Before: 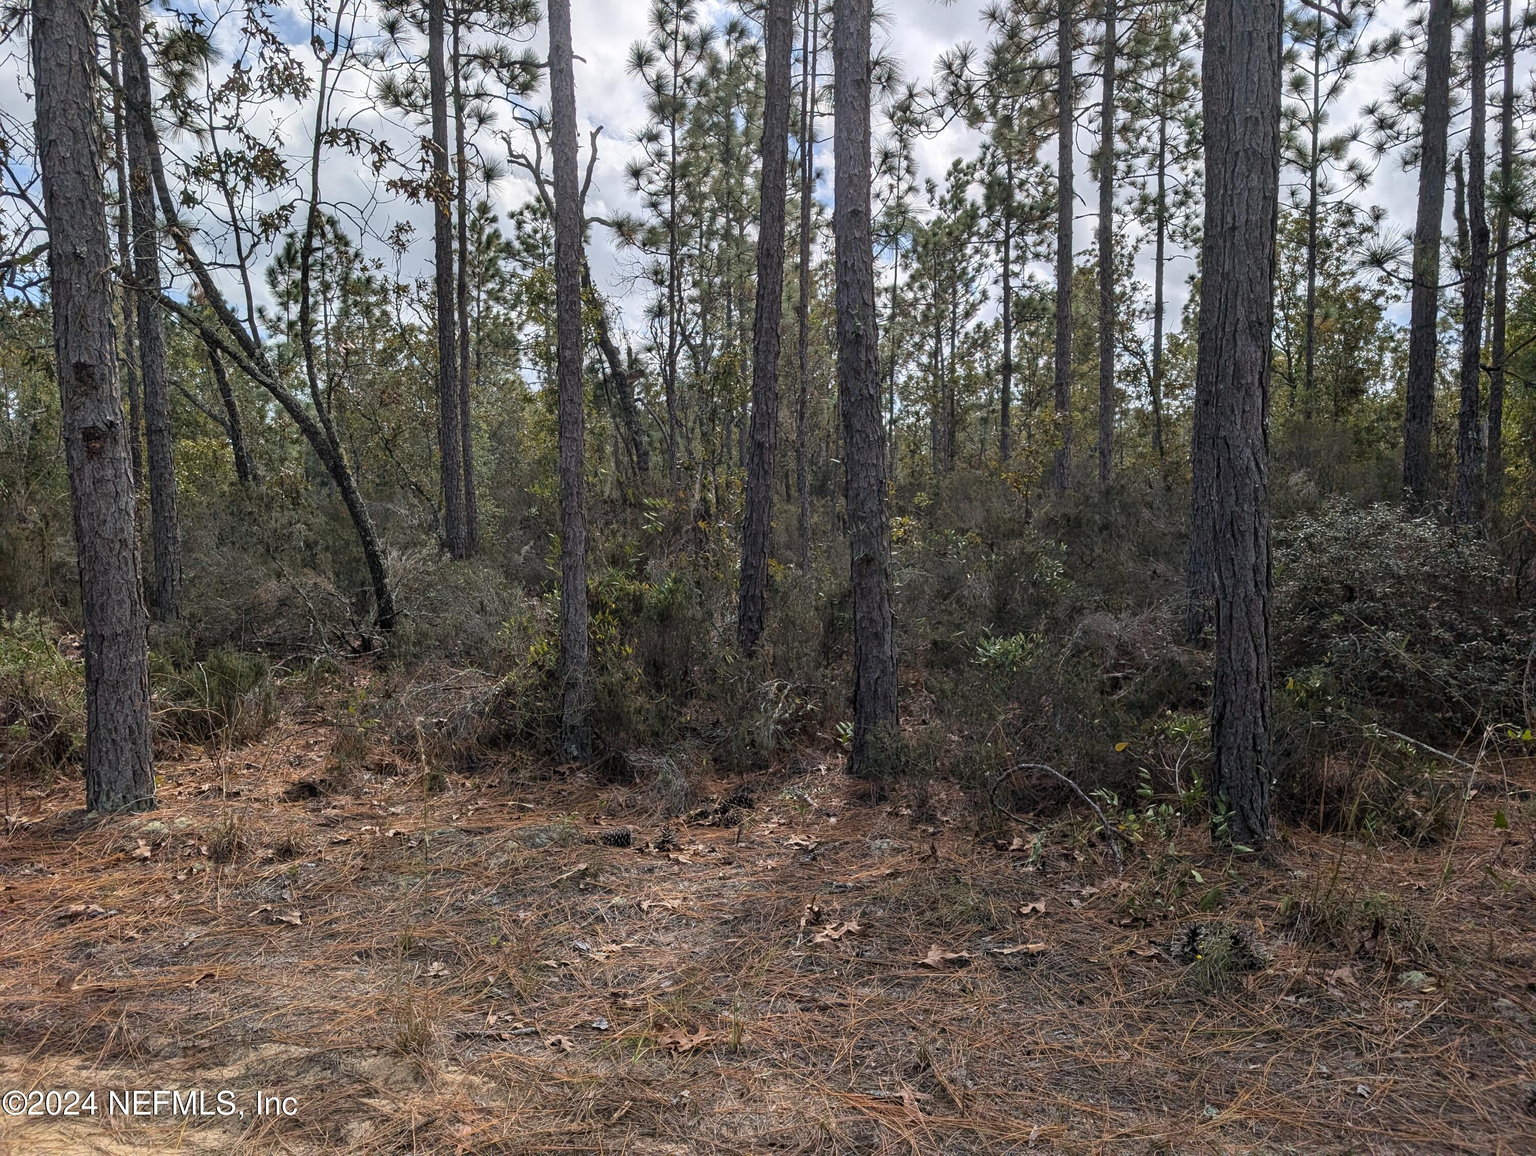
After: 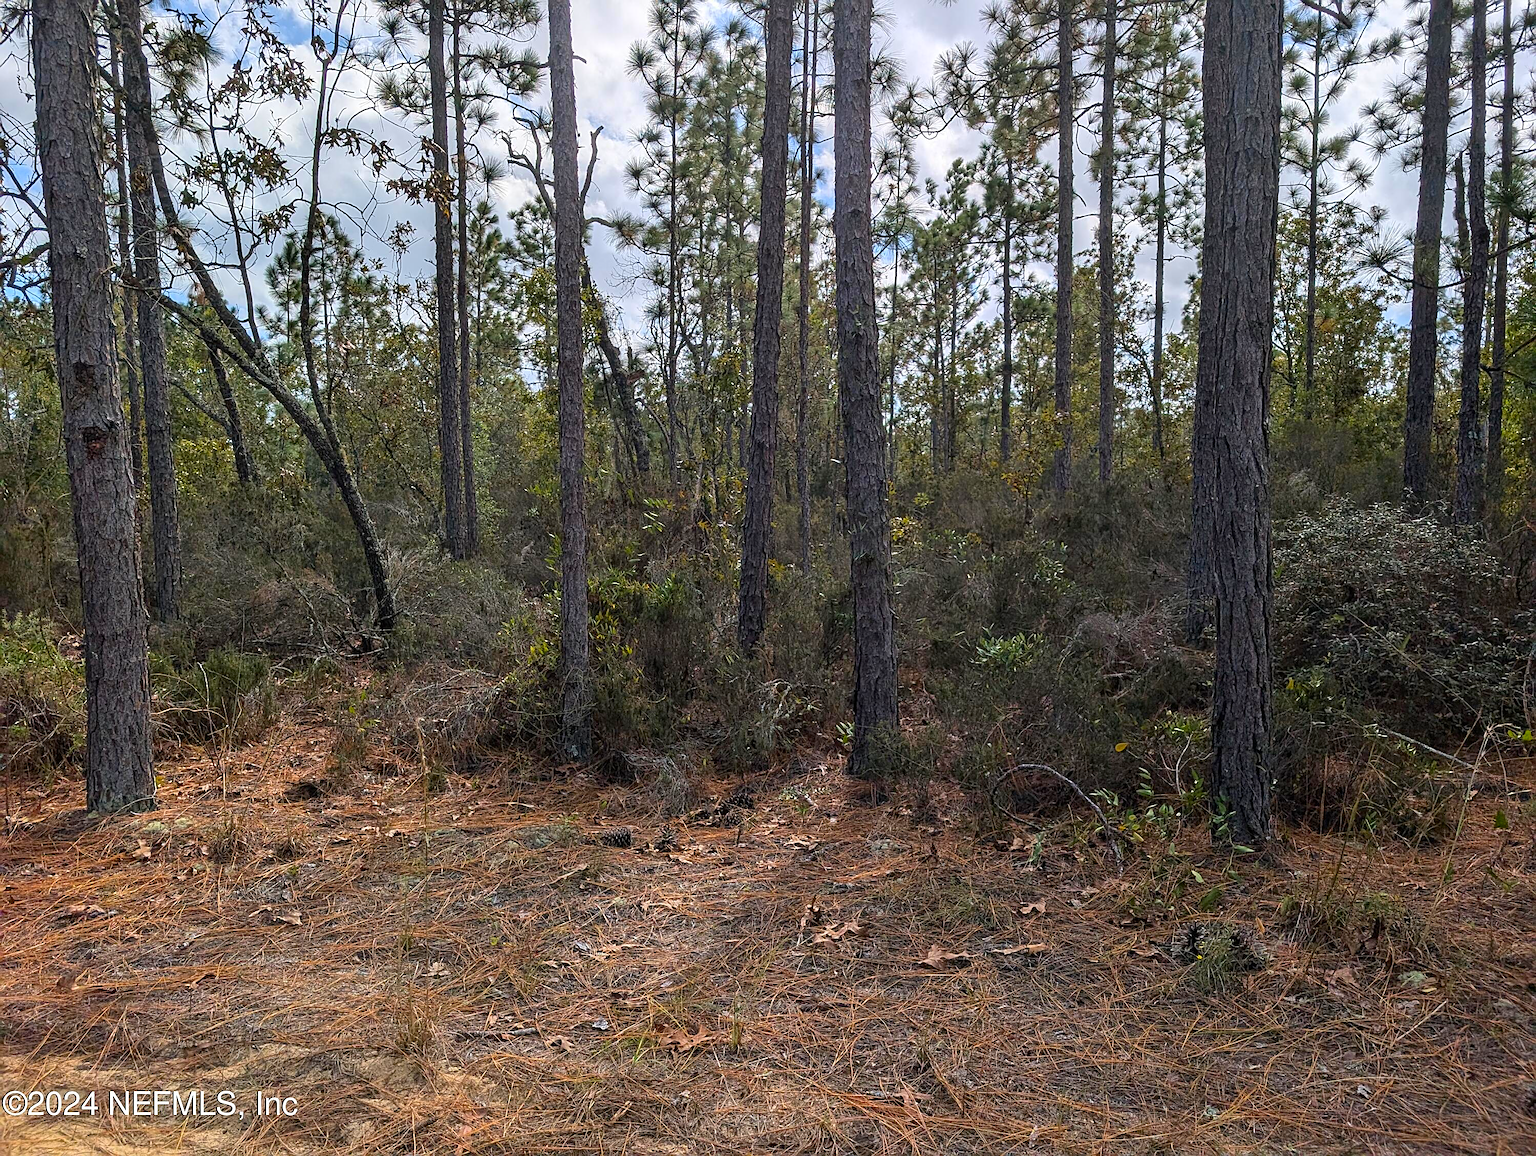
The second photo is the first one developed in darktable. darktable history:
contrast brightness saturation: saturation 0.5
sharpen: on, module defaults
